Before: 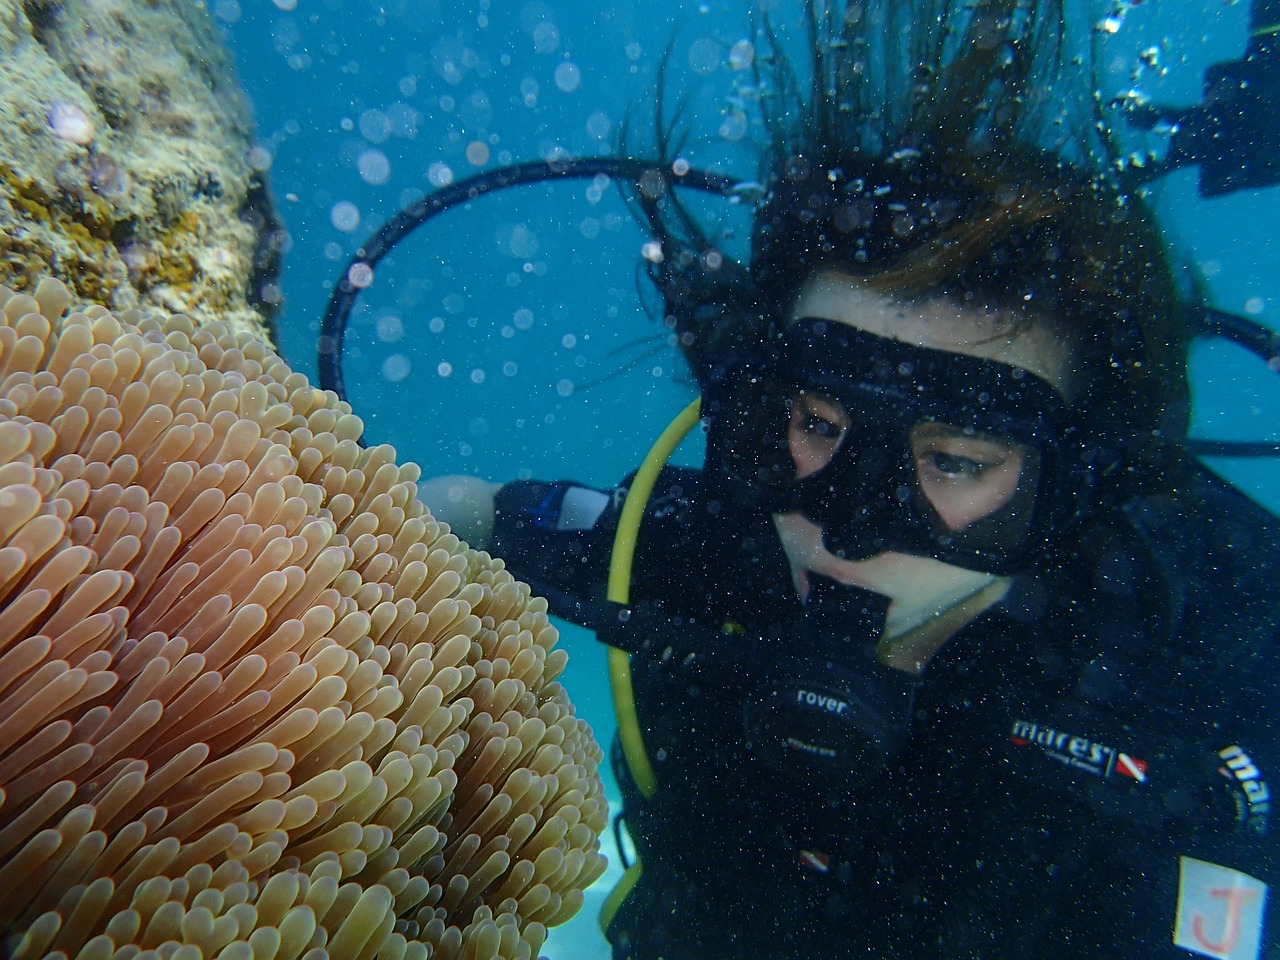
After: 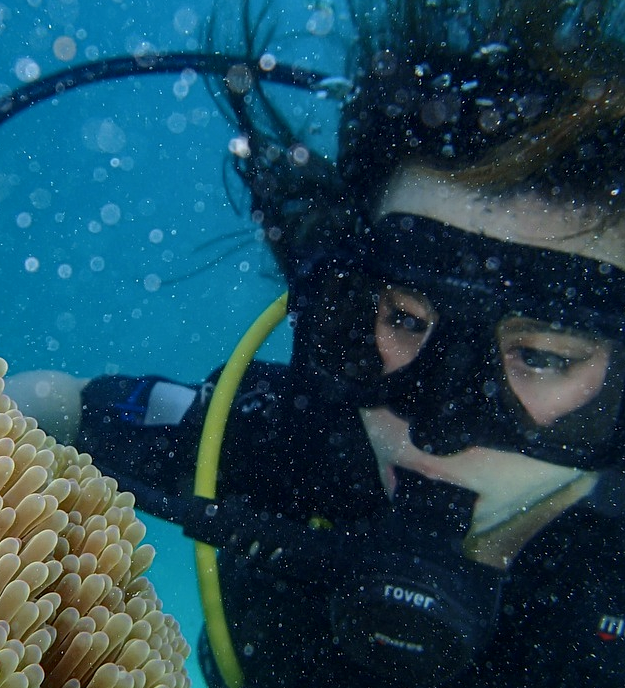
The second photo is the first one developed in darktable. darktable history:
crop: left 32.338%, top 10.963%, right 18.757%, bottom 17.321%
local contrast: on, module defaults
